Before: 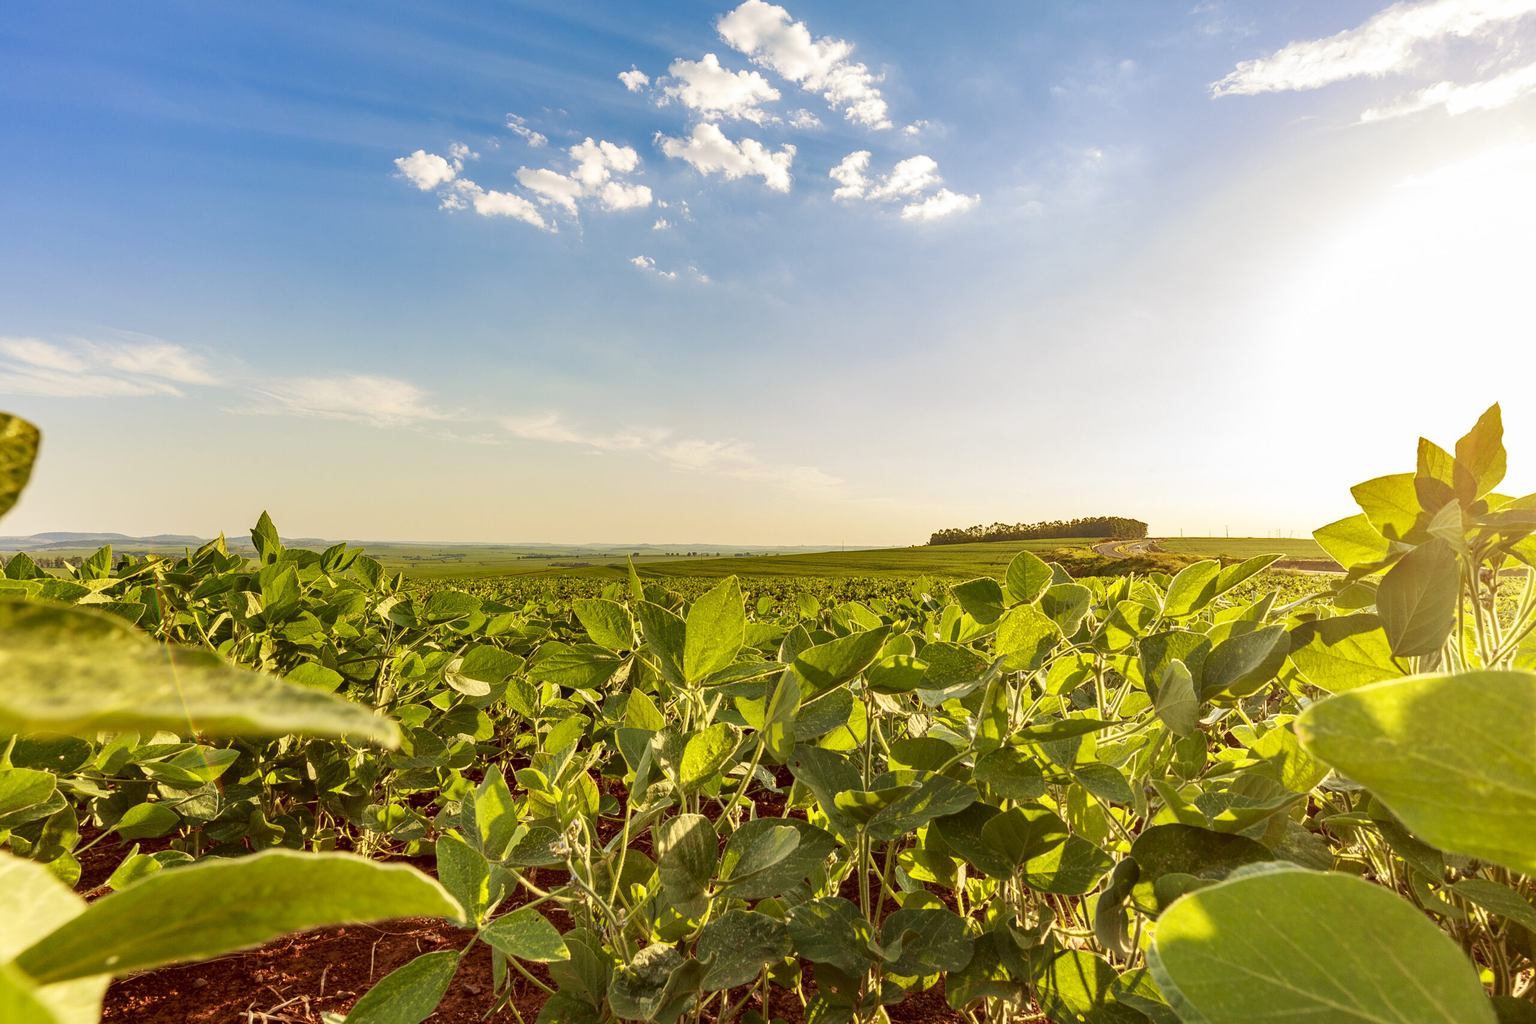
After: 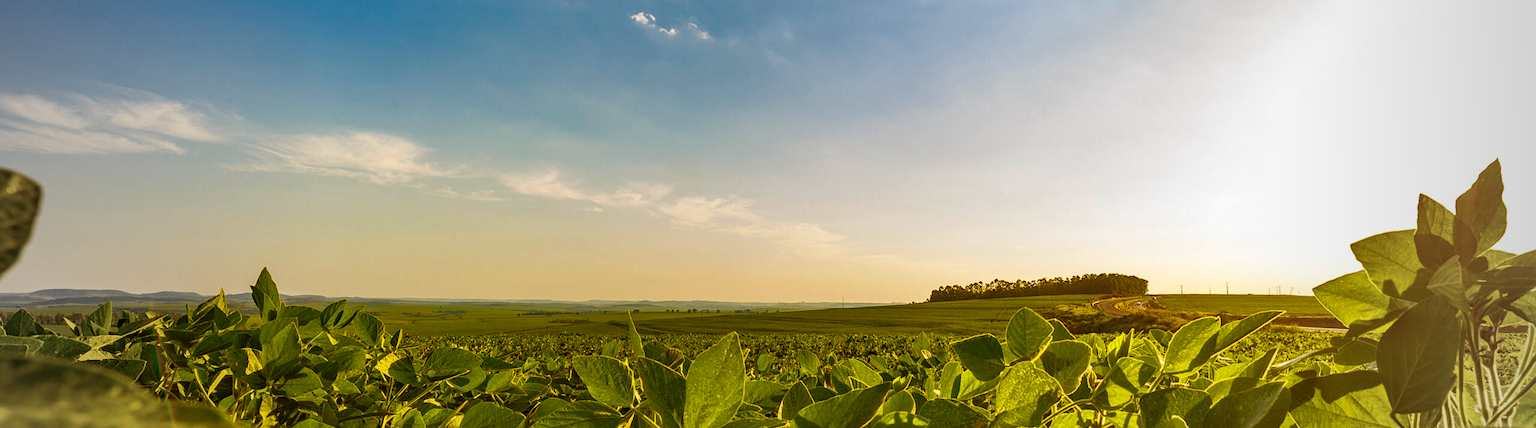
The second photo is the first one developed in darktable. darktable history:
rgb curve: curves: ch0 [(0, 0) (0.415, 0.237) (1, 1)]
crop and rotate: top 23.84%, bottom 34.294%
vignetting: fall-off start 97%, fall-off radius 100%, width/height ratio 0.609, unbound false
color balance rgb: perceptual saturation grading › global saturation 40%, global vibrance 15%
